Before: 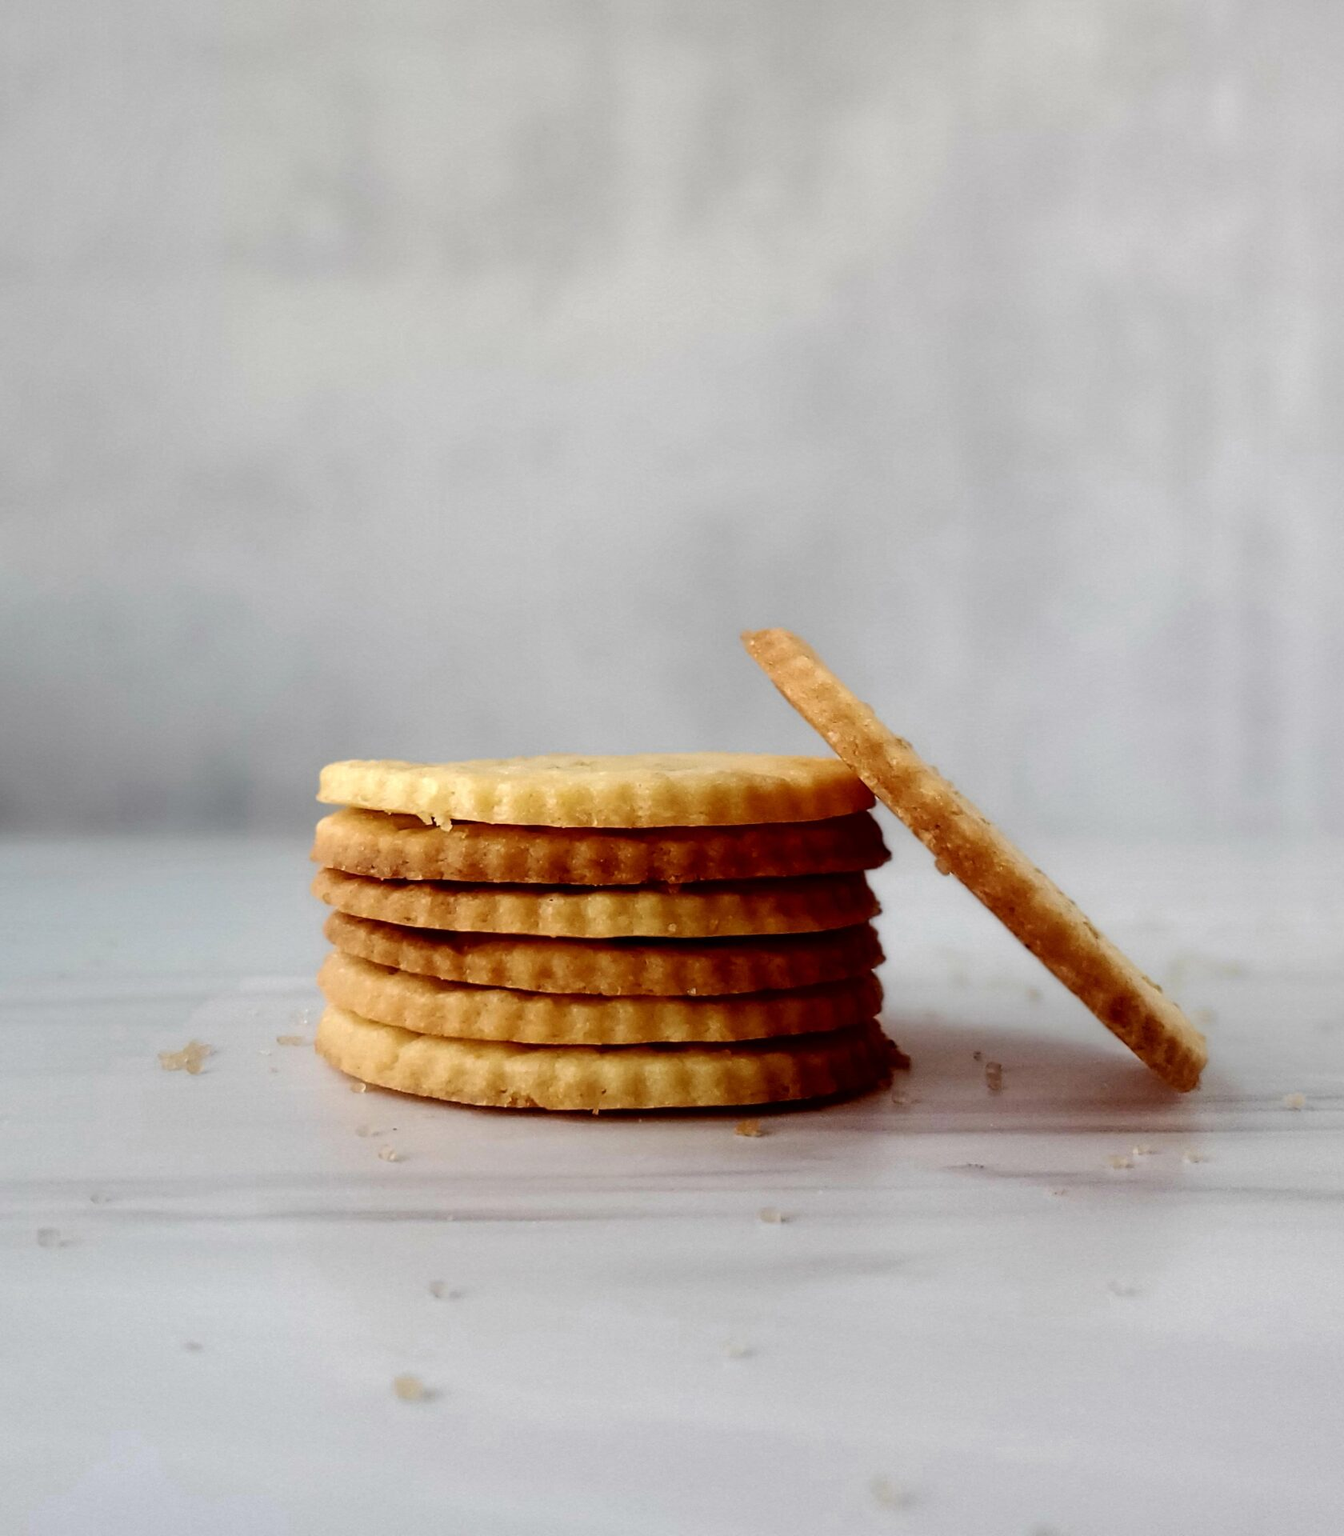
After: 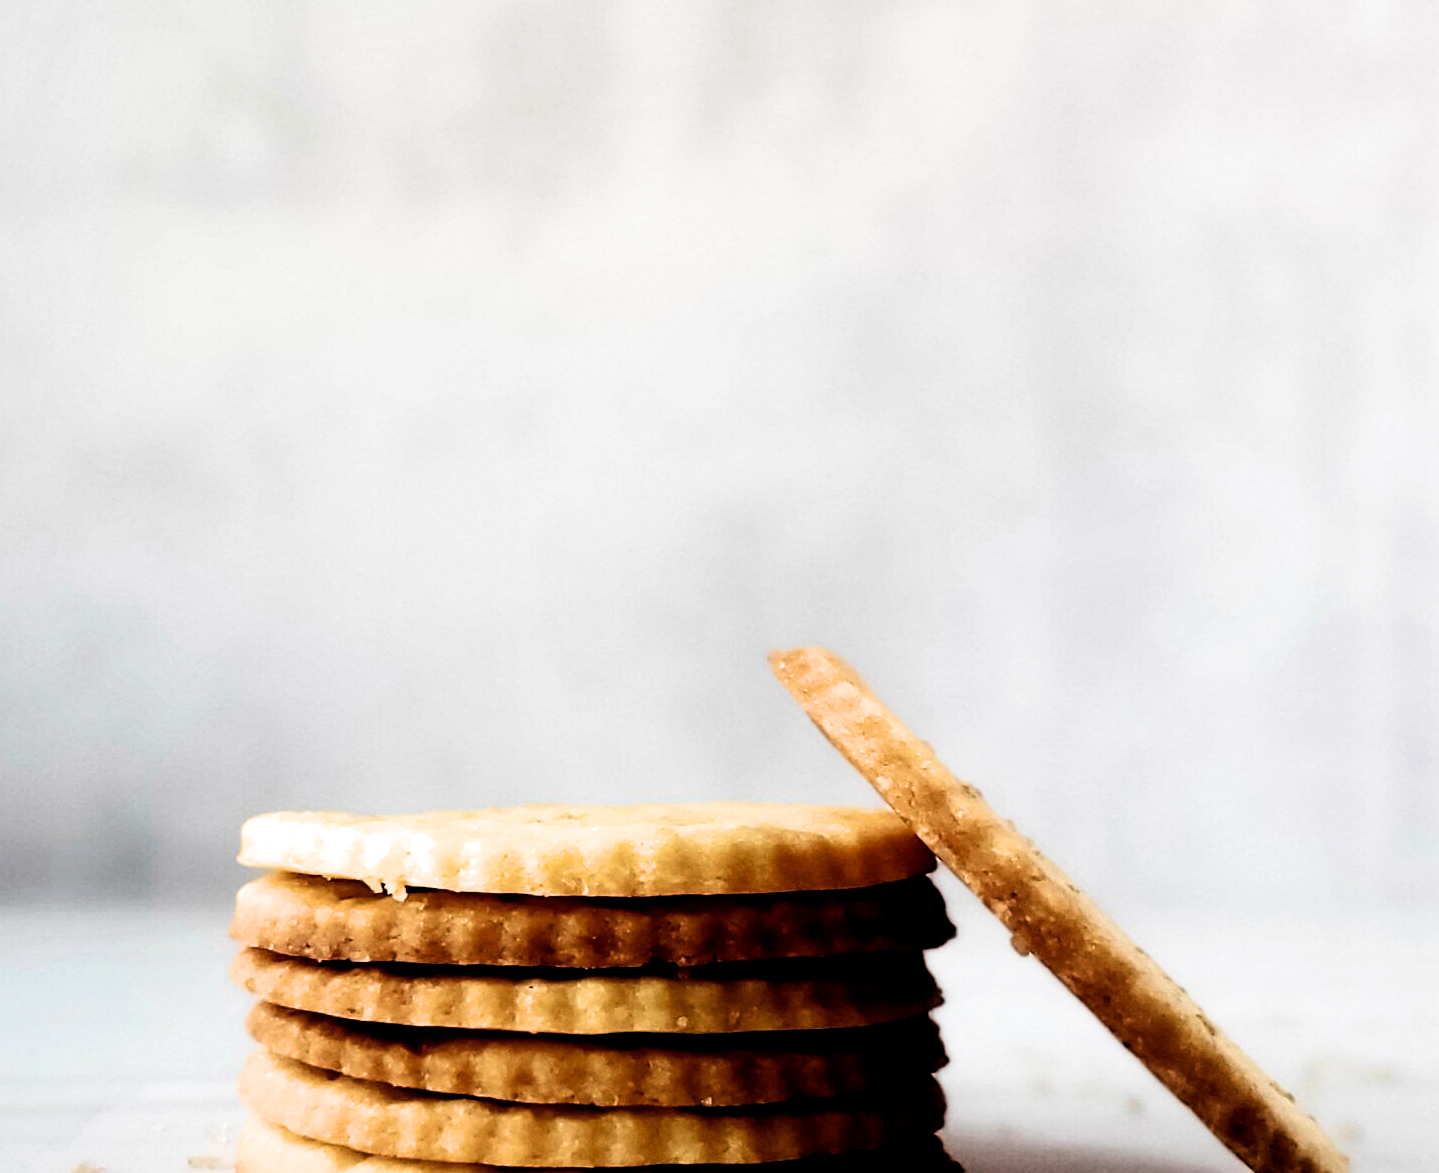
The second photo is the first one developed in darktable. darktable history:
tone equalizer: -8 EV -0.775 EV, -7 EV -0.731 EV, -6 EV -0.612 EV, -5 EV -0.378 EV, -3 EV 0.395 EV, -2 EV 0.6 EV, -1 EV 0.7 EV, +0 EV 0.78 EV, edges refinement/feathering 500, mask exposure compensation -1.57 EV, preserve details no
crop and rotate: left 9.407%, top 7.19%, right 4.88%, bottom 31.71%
filmic rgb: black relative exposure -3.73 EV, white relative exposure 2.76 EV, threshold 5.98 EV, dynamic range scaling -5%, hardness 3.03, iterations of high-quality reconstruction 0, contrast in shadows safe, enable highlight reconstruction true
